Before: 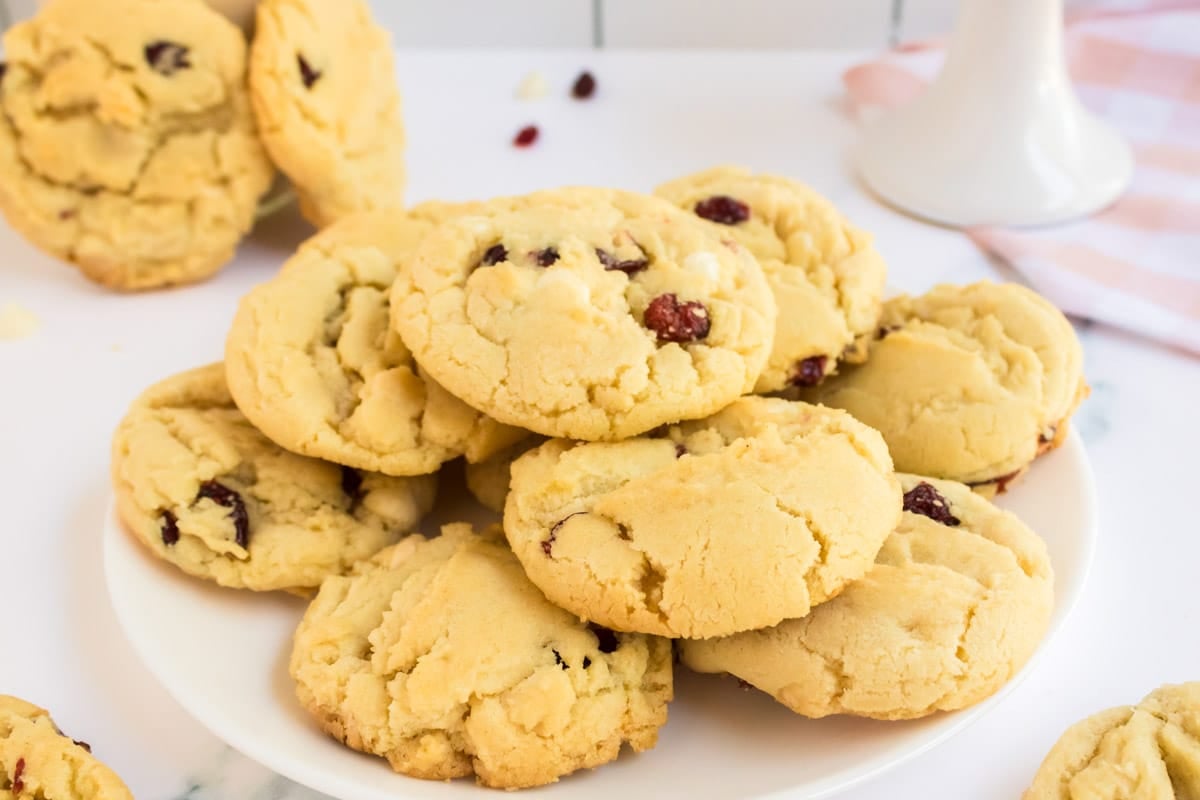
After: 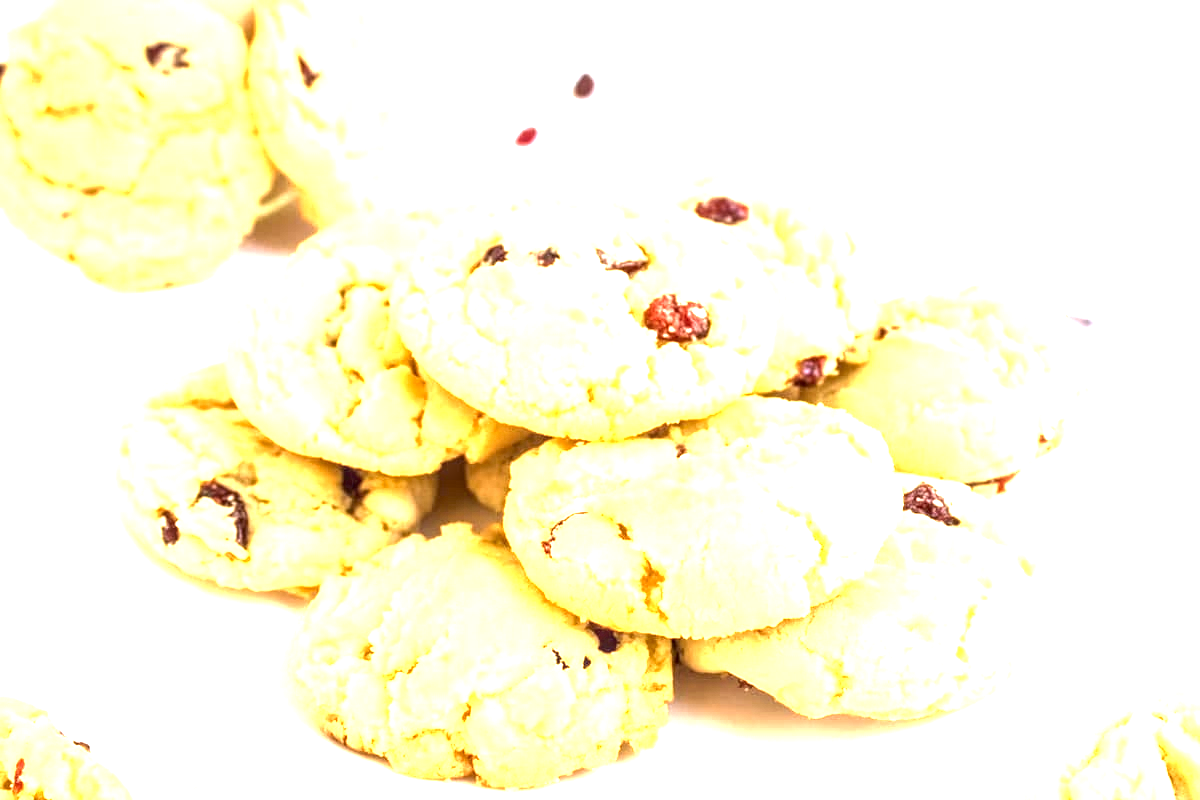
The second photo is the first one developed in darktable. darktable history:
local contrast: highlights 60%, shadows 60%, detail 160%
exposure: black level correction 0, exposure 2.088 EV, compensate exposure bias true, compensate highlight preservation false
